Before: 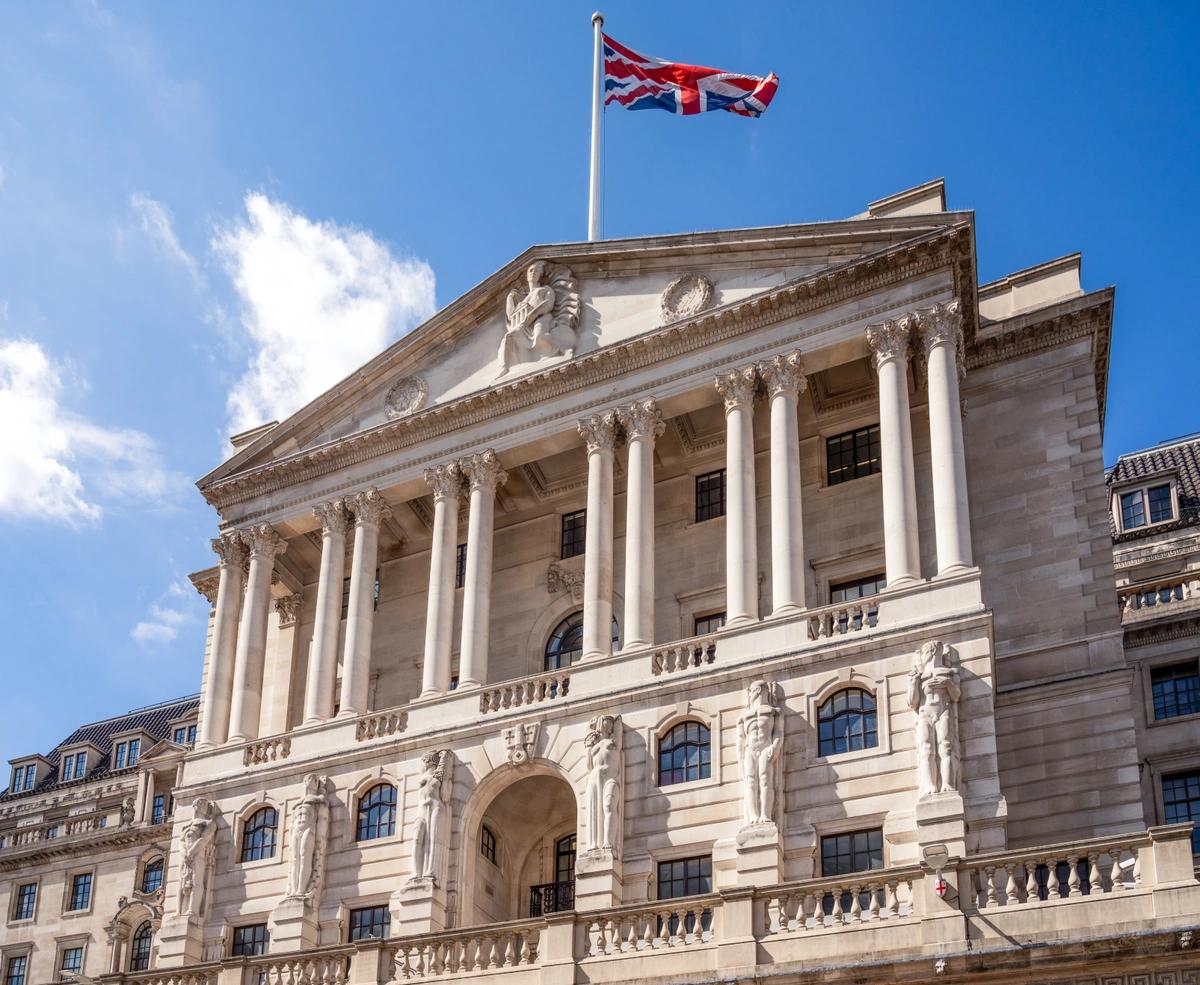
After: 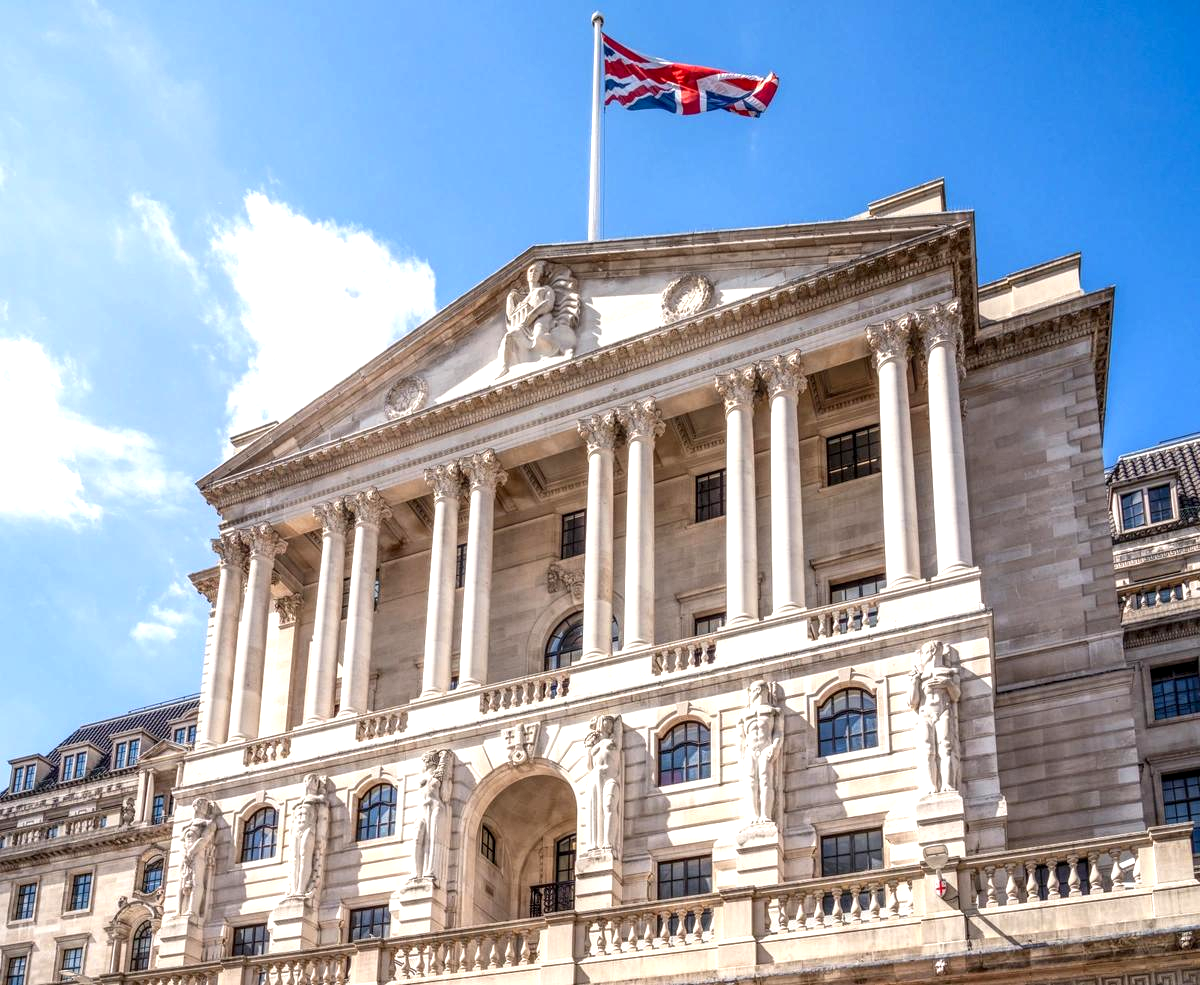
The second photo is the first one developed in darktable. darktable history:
exposure: exposure 0.6 EV, compensate highlight preservation false
local contrast: on, module defaults
